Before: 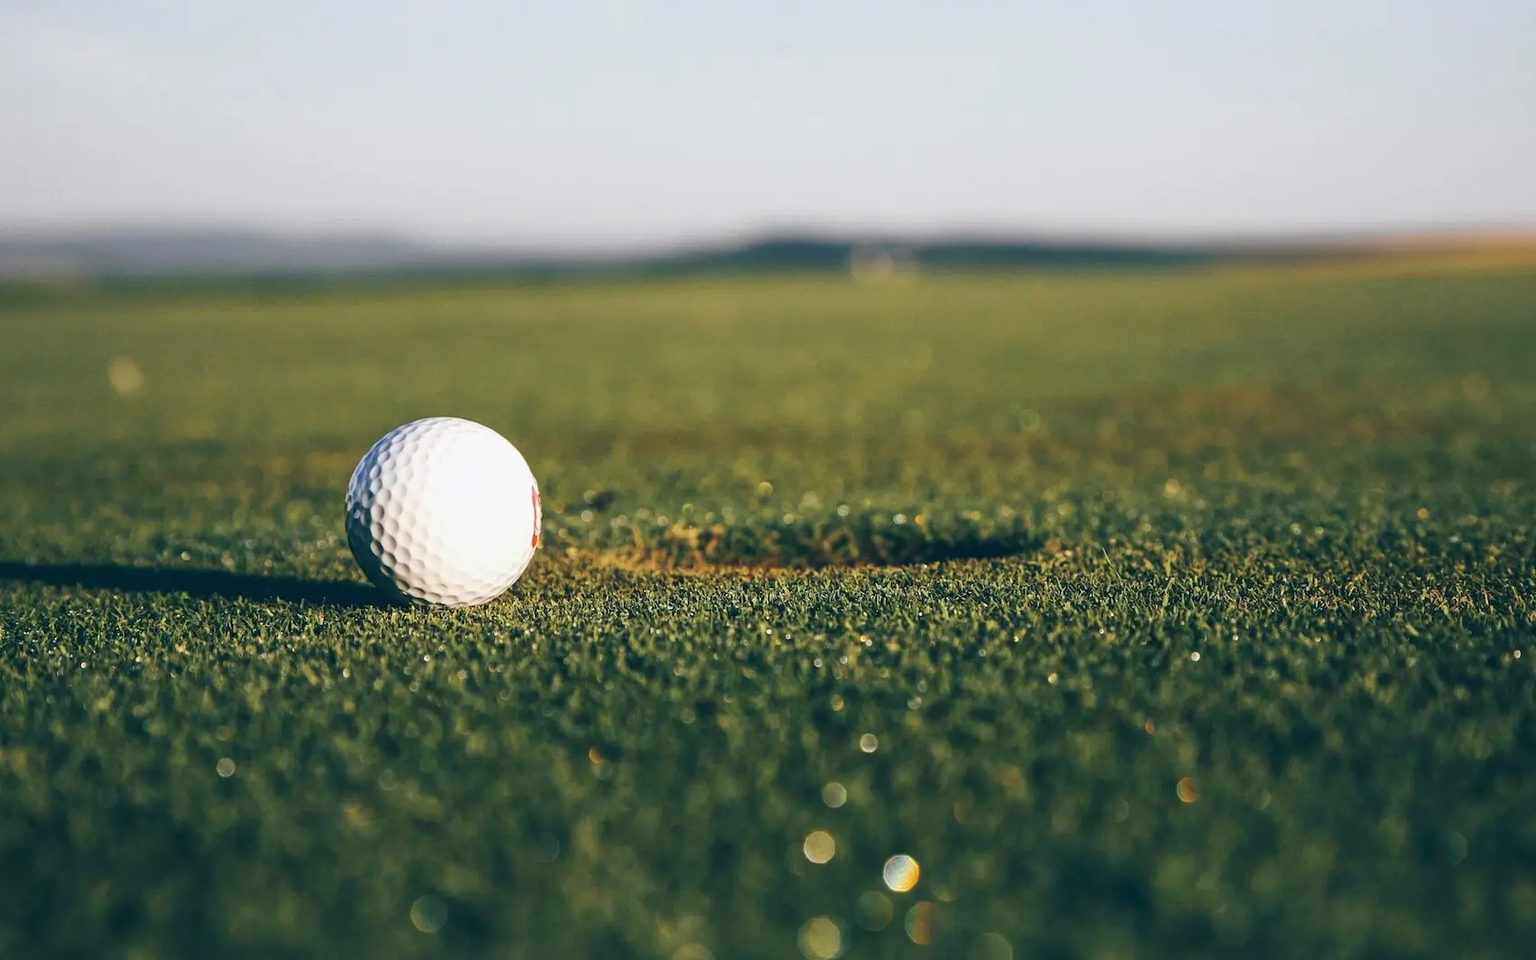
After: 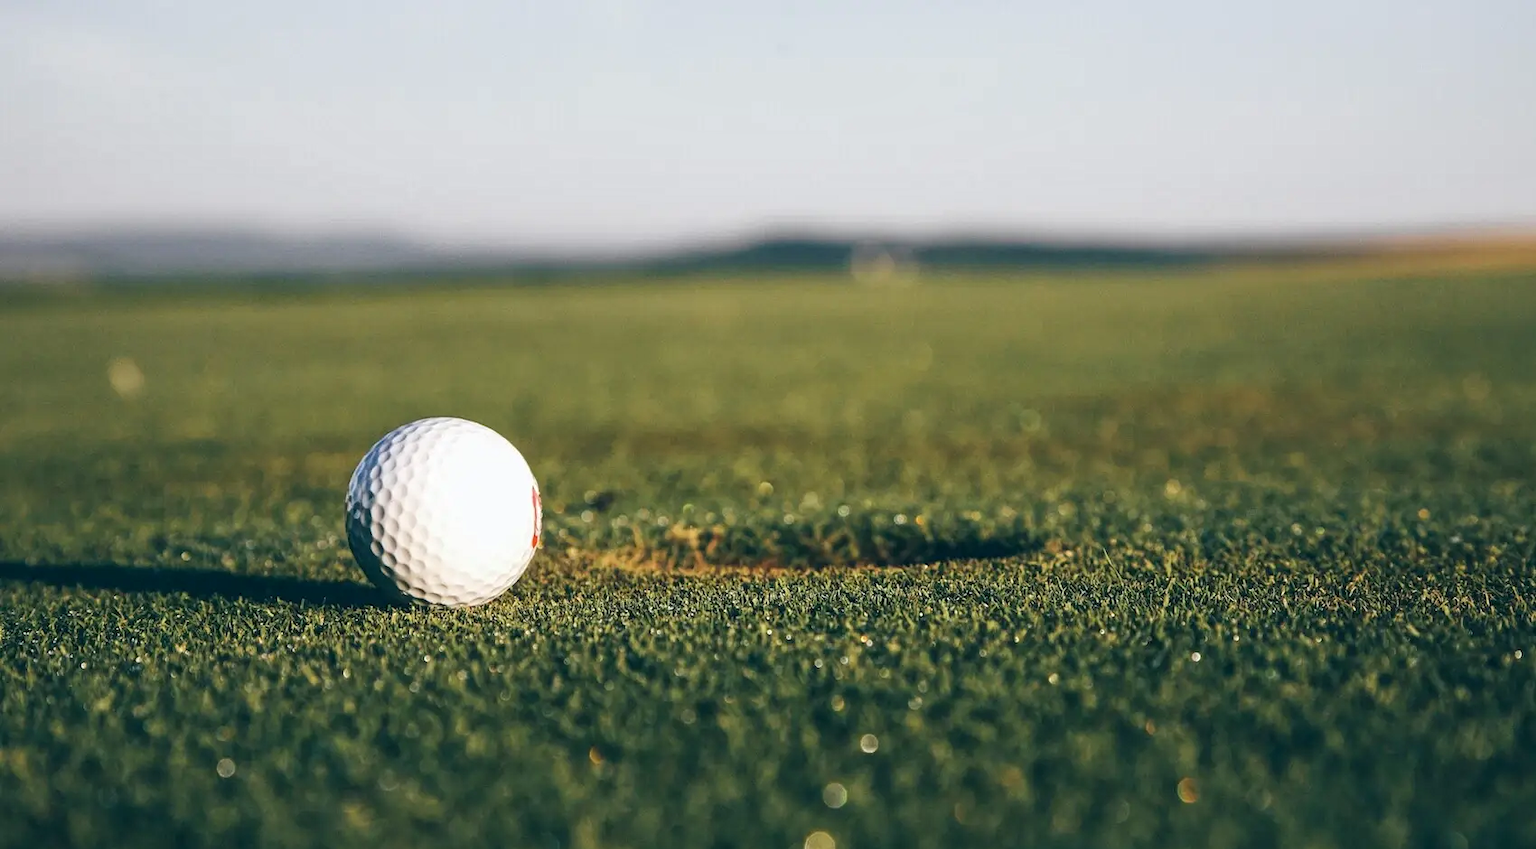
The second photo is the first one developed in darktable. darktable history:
local contrast: highlights 100%, shadows 100%, detail 120%, midtone range 0.2
crop and rotate: top 0%, bottom 11.49%
